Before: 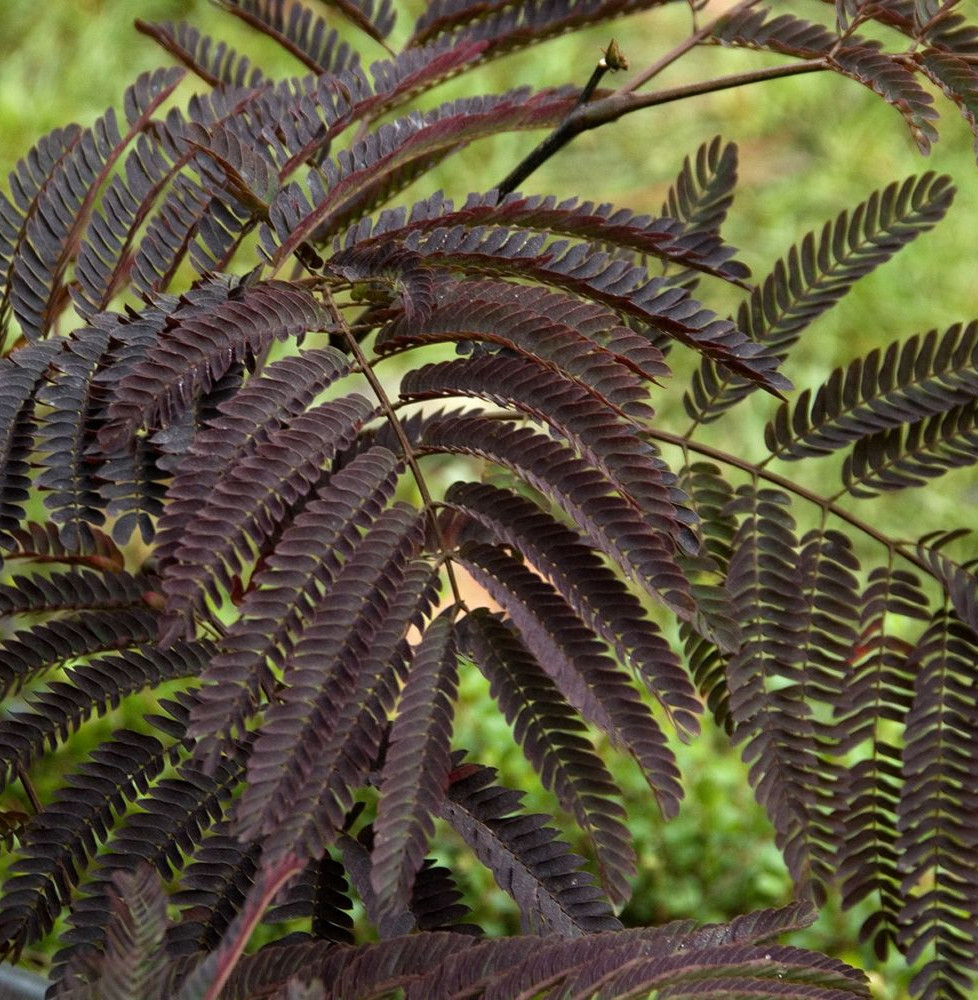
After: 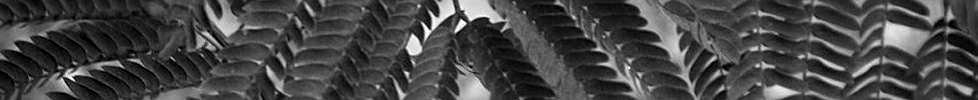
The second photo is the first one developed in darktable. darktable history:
crop and rotate: top 59.084%, bottom 30.916%
contrast brightness saturation: saturation -1
sharpen: on, module defaults
